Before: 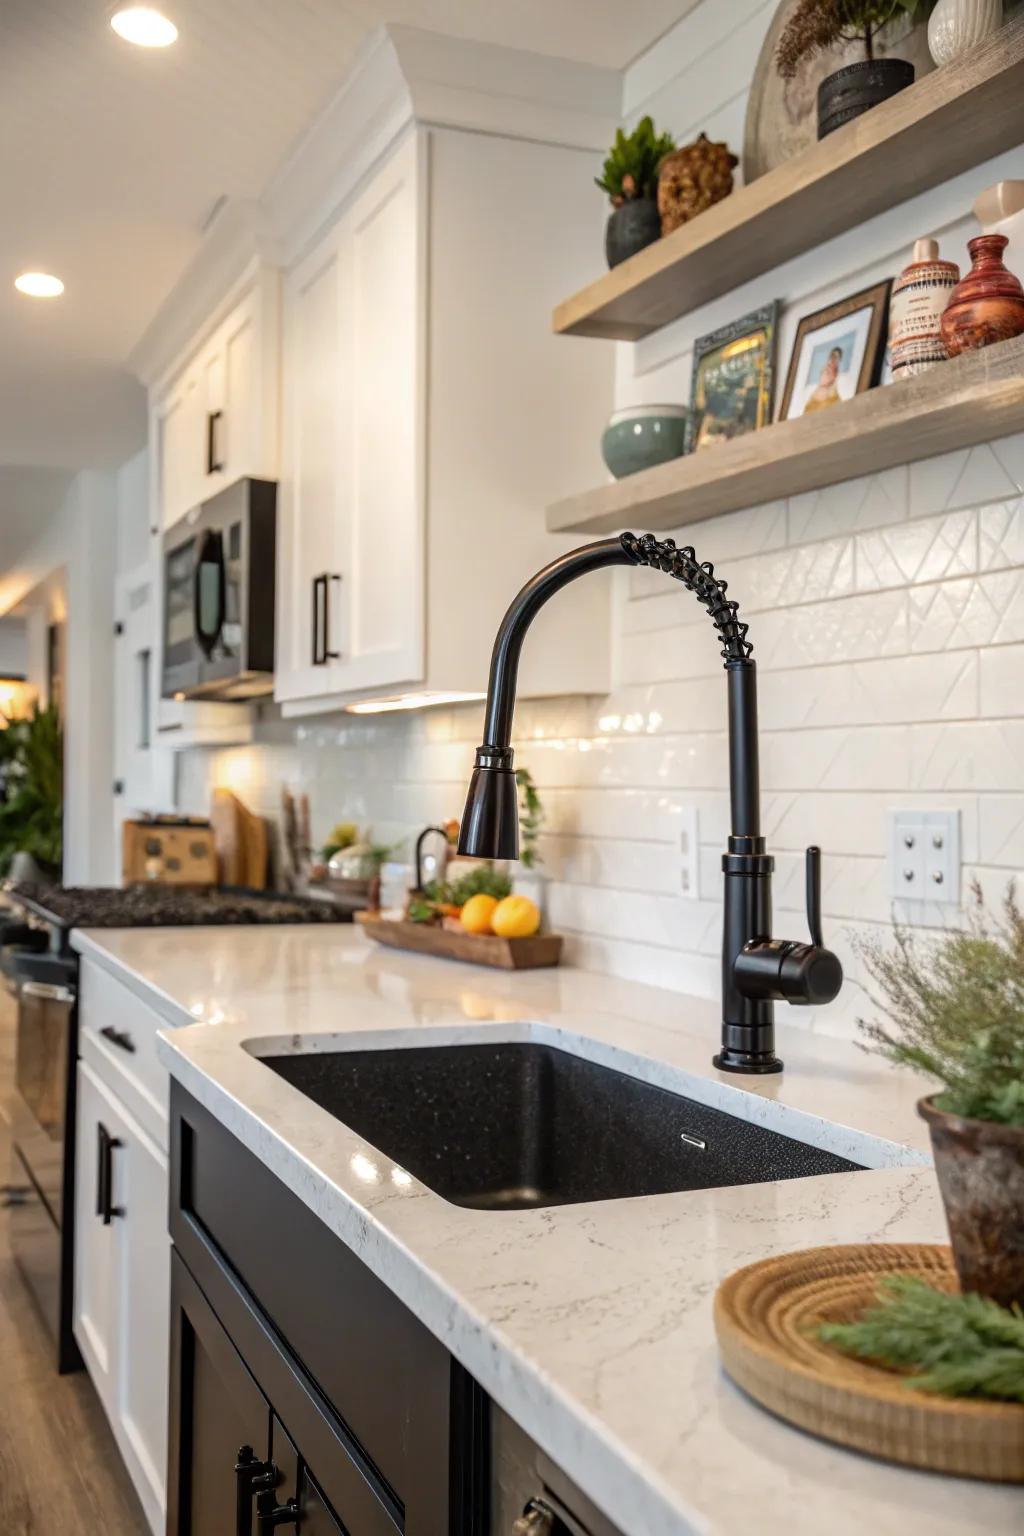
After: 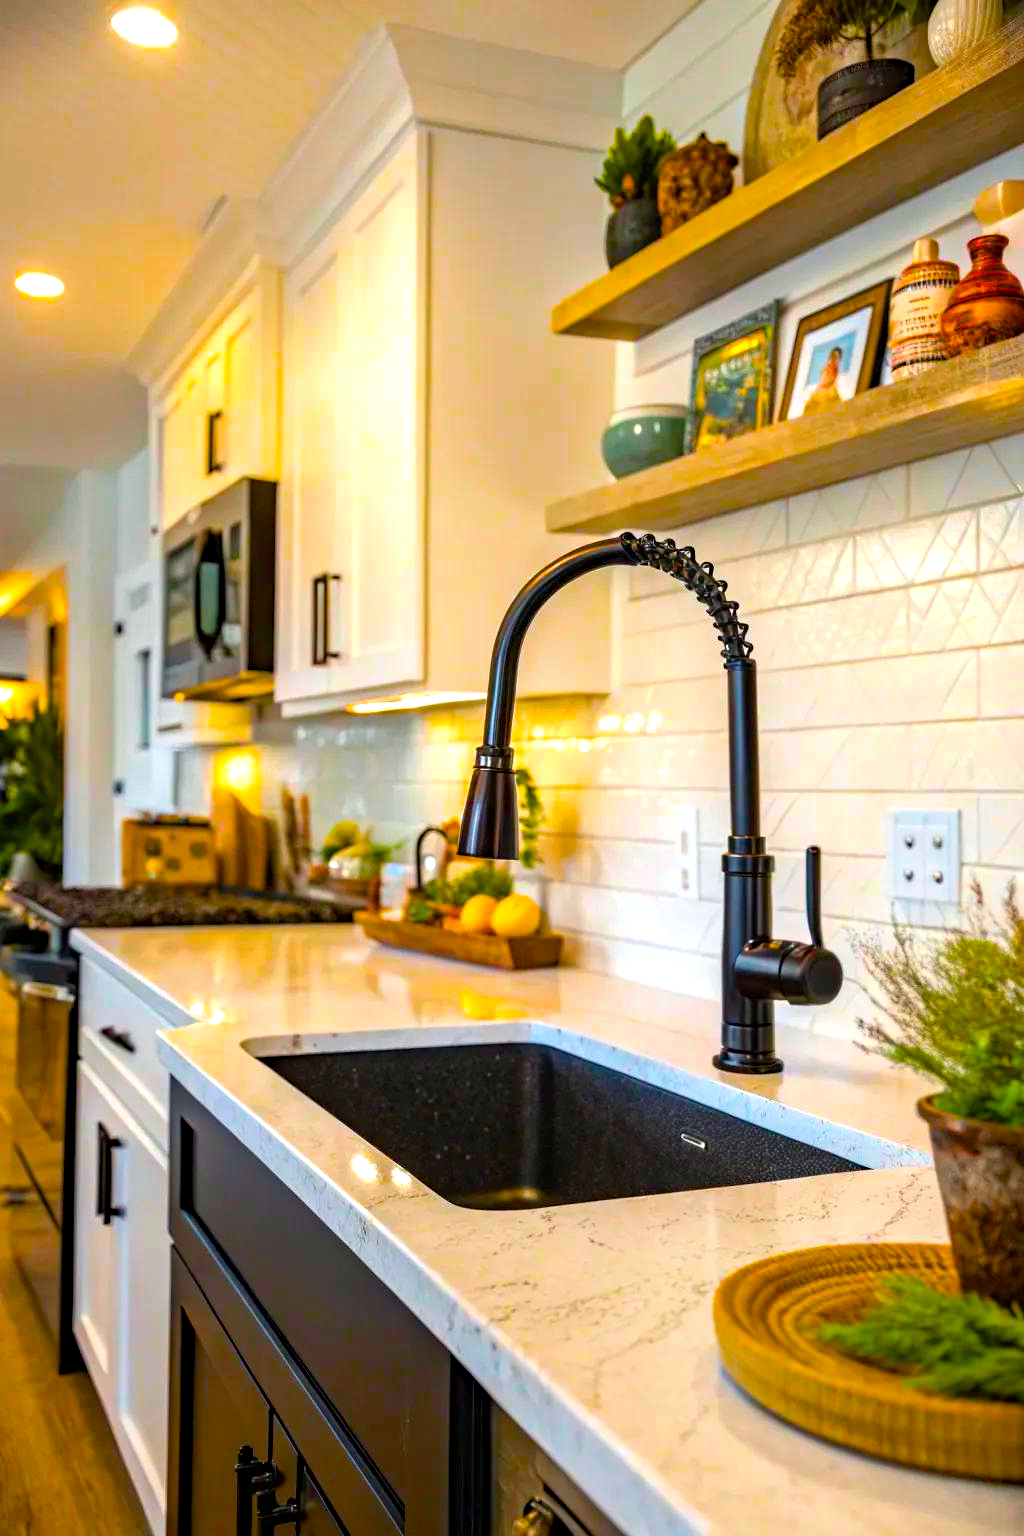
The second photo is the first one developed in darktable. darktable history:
color balance rgb: linear chroma grading › global chroma 22.763%, perceptual saturation grading › global saturation 64.61%, perceptual saturation grading › highlights 50.648%, perceptual saturation grading › shadows 29.969%, perceptual brilliance grading › global brilliance 9.97%, global vibrance 20%
haze removal: compatibility mode true, adaptive false
